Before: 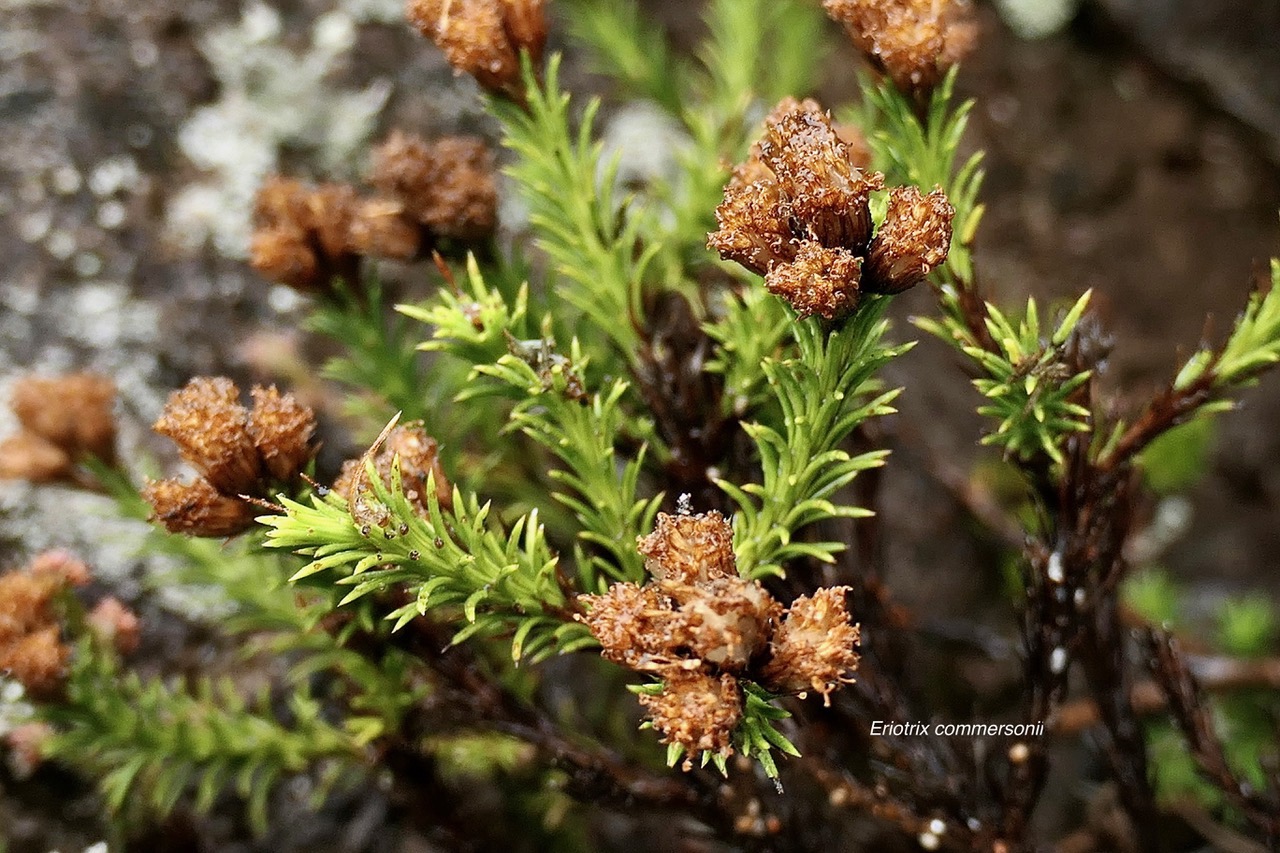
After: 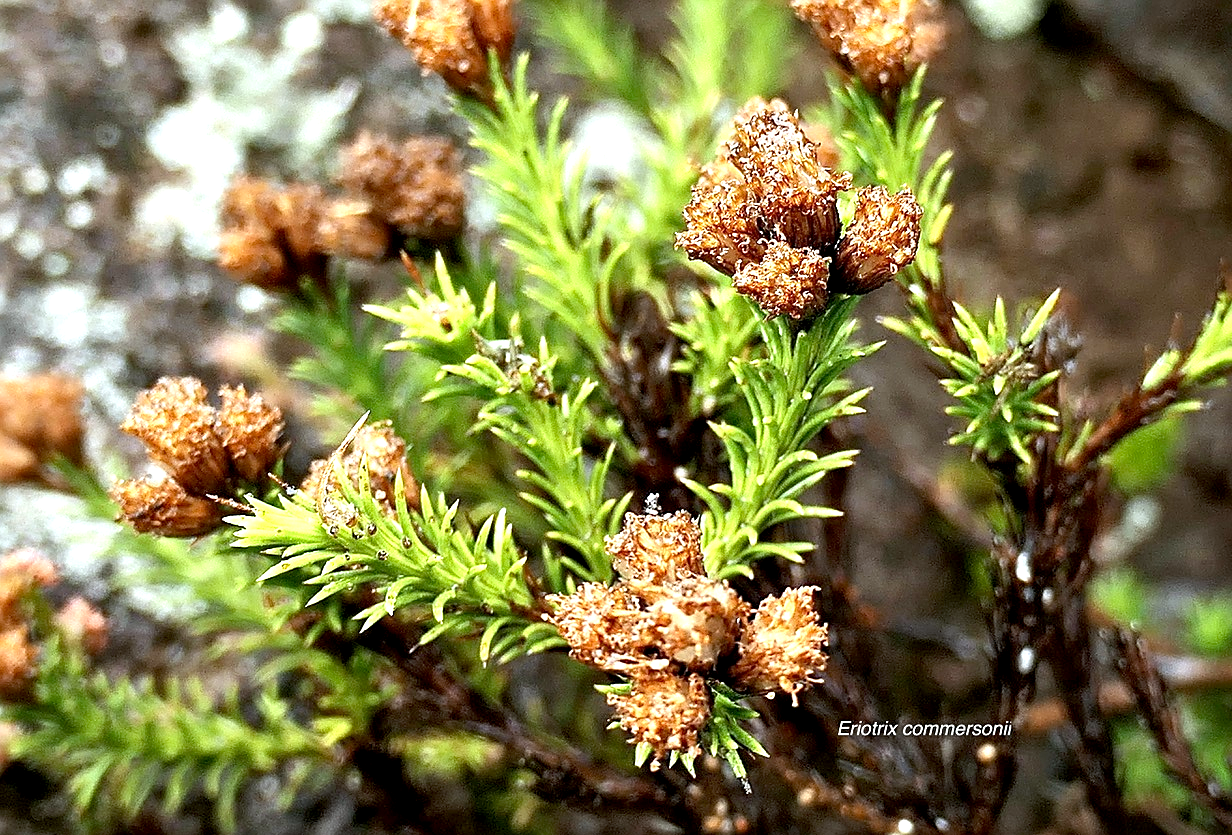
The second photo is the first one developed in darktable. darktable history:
sharpen: on, module defaults
exposure: black level correction 0, exposure 1 EV, compensate highlight preservation false
color calibration: illuminant as shot in camera, x 0.359, y 0.363, temperature 4553.99 K
crop and rotate: left 2.551%, right 1.164%, bottom 2.015%
